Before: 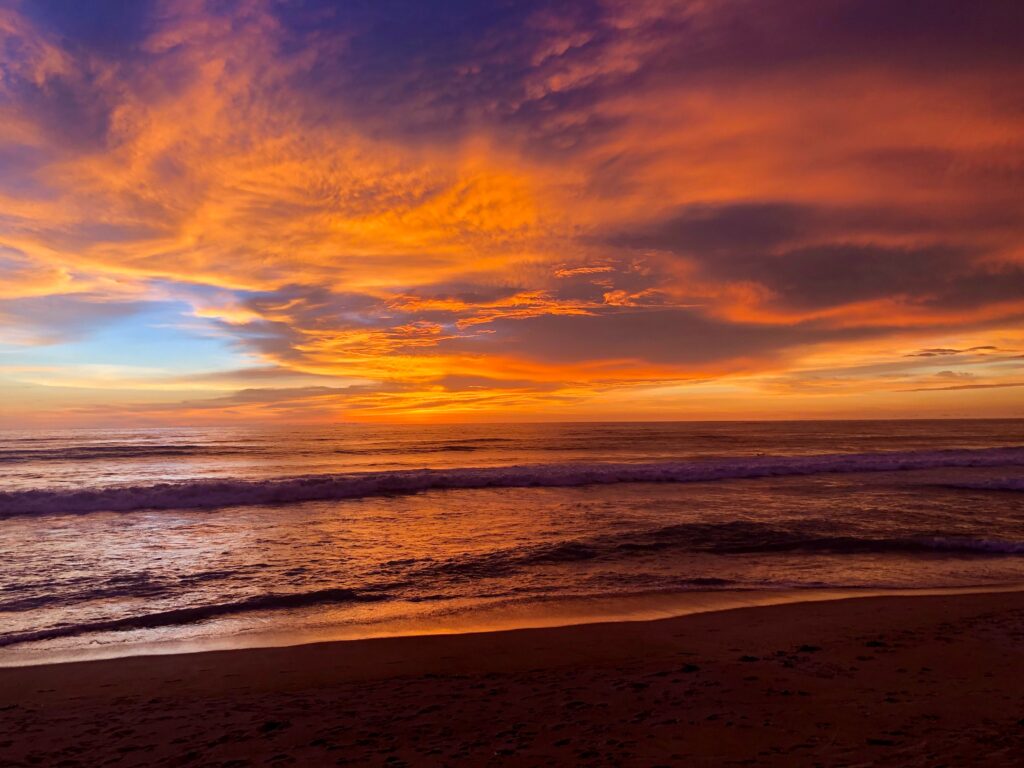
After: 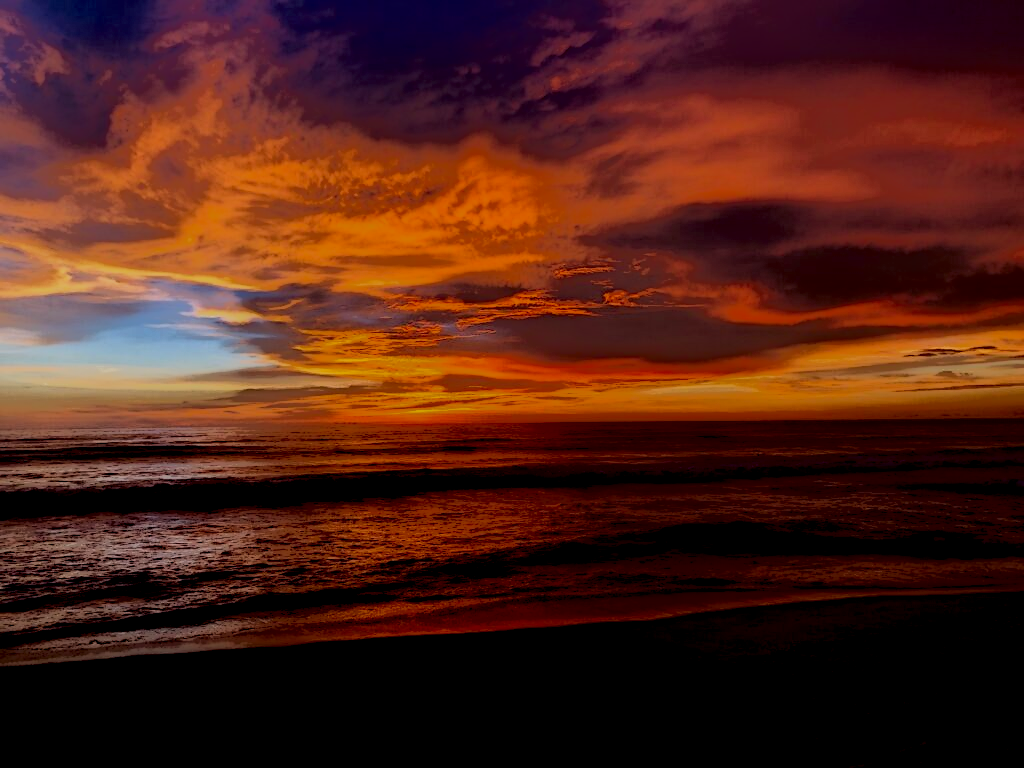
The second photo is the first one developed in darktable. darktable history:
sharpen: radius 1.504, amount 0.403, threshold 1.393
local contrast: highlights 3%, shadows 248%, detail 164%, midtone range 0.004
